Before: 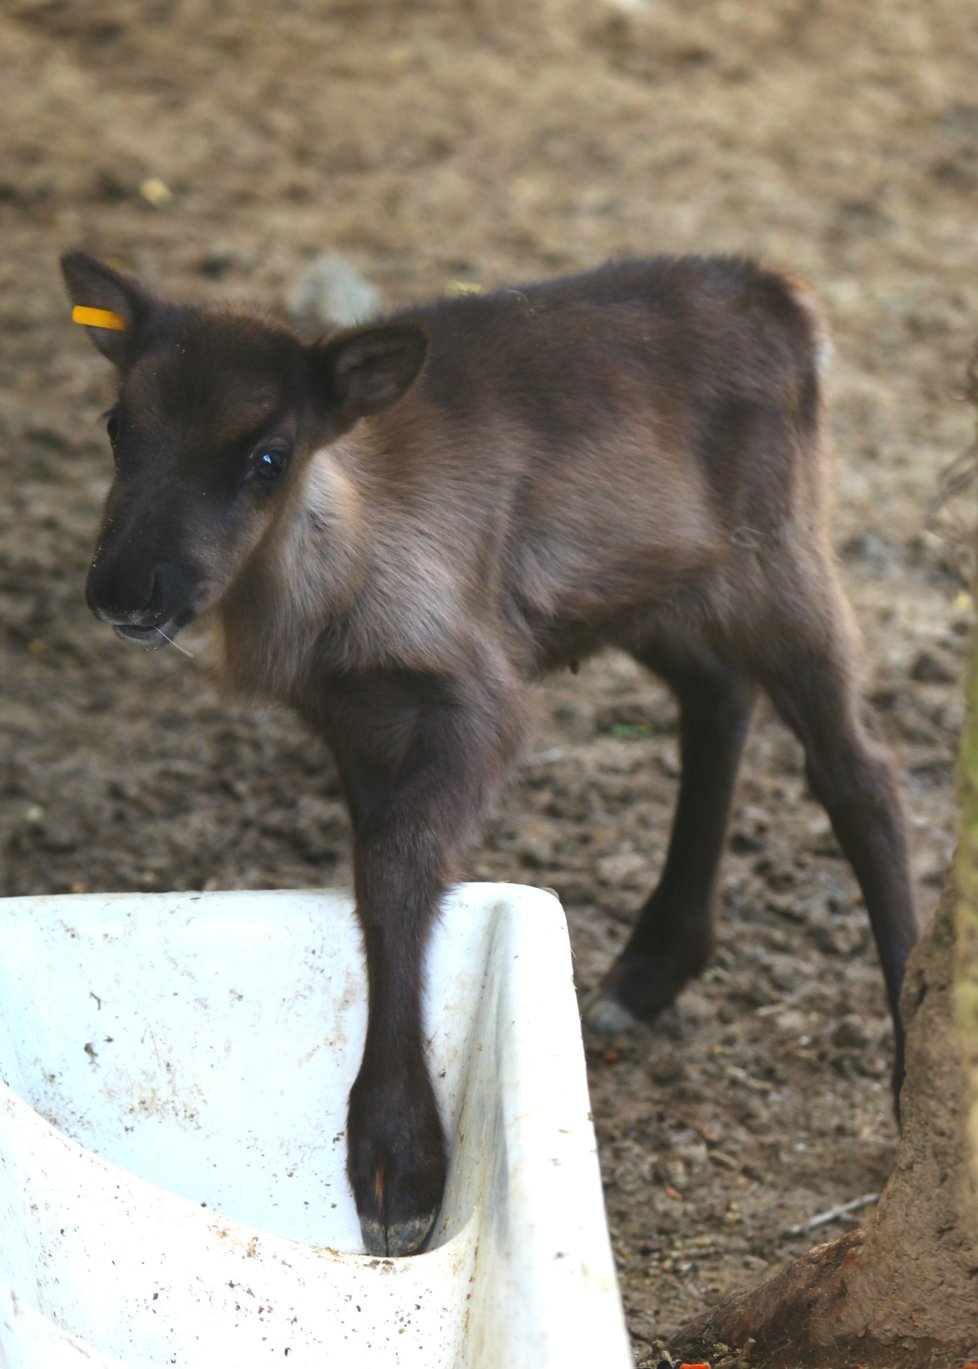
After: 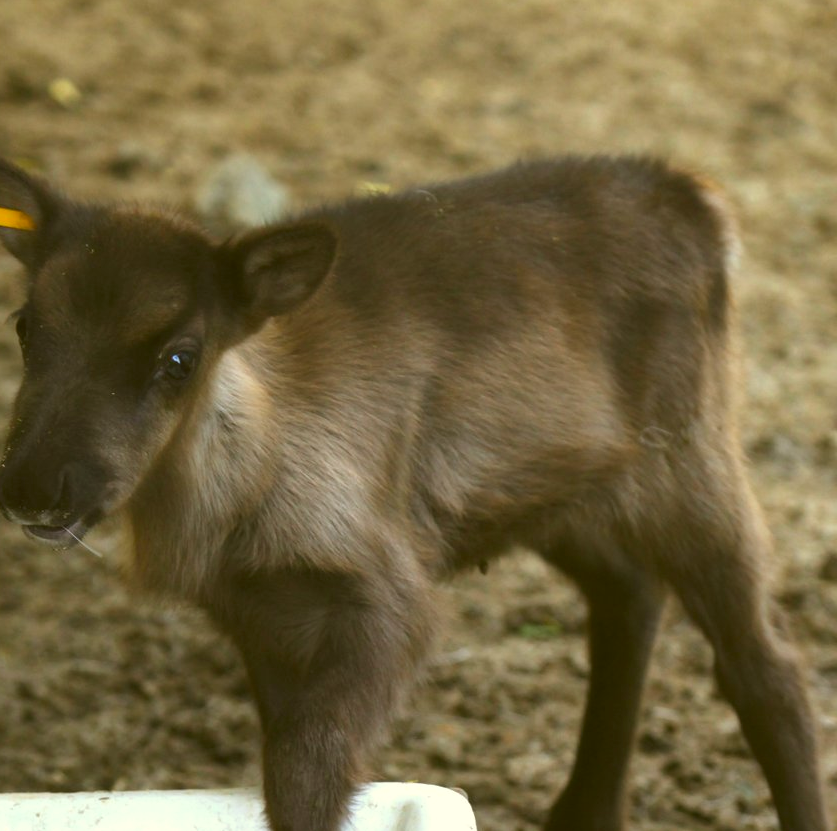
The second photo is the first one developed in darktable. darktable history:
color correction: highlights a* -1.74, highlights b* 10.32, shadows a* 0.684, shadows b* 18.84
crop and rotate: left 9.423%, top 7.351%, right 4.976%, bottom 31.91%
shadows and highlights: shadows 30.78, highlights 0.465, soften with gaussian
